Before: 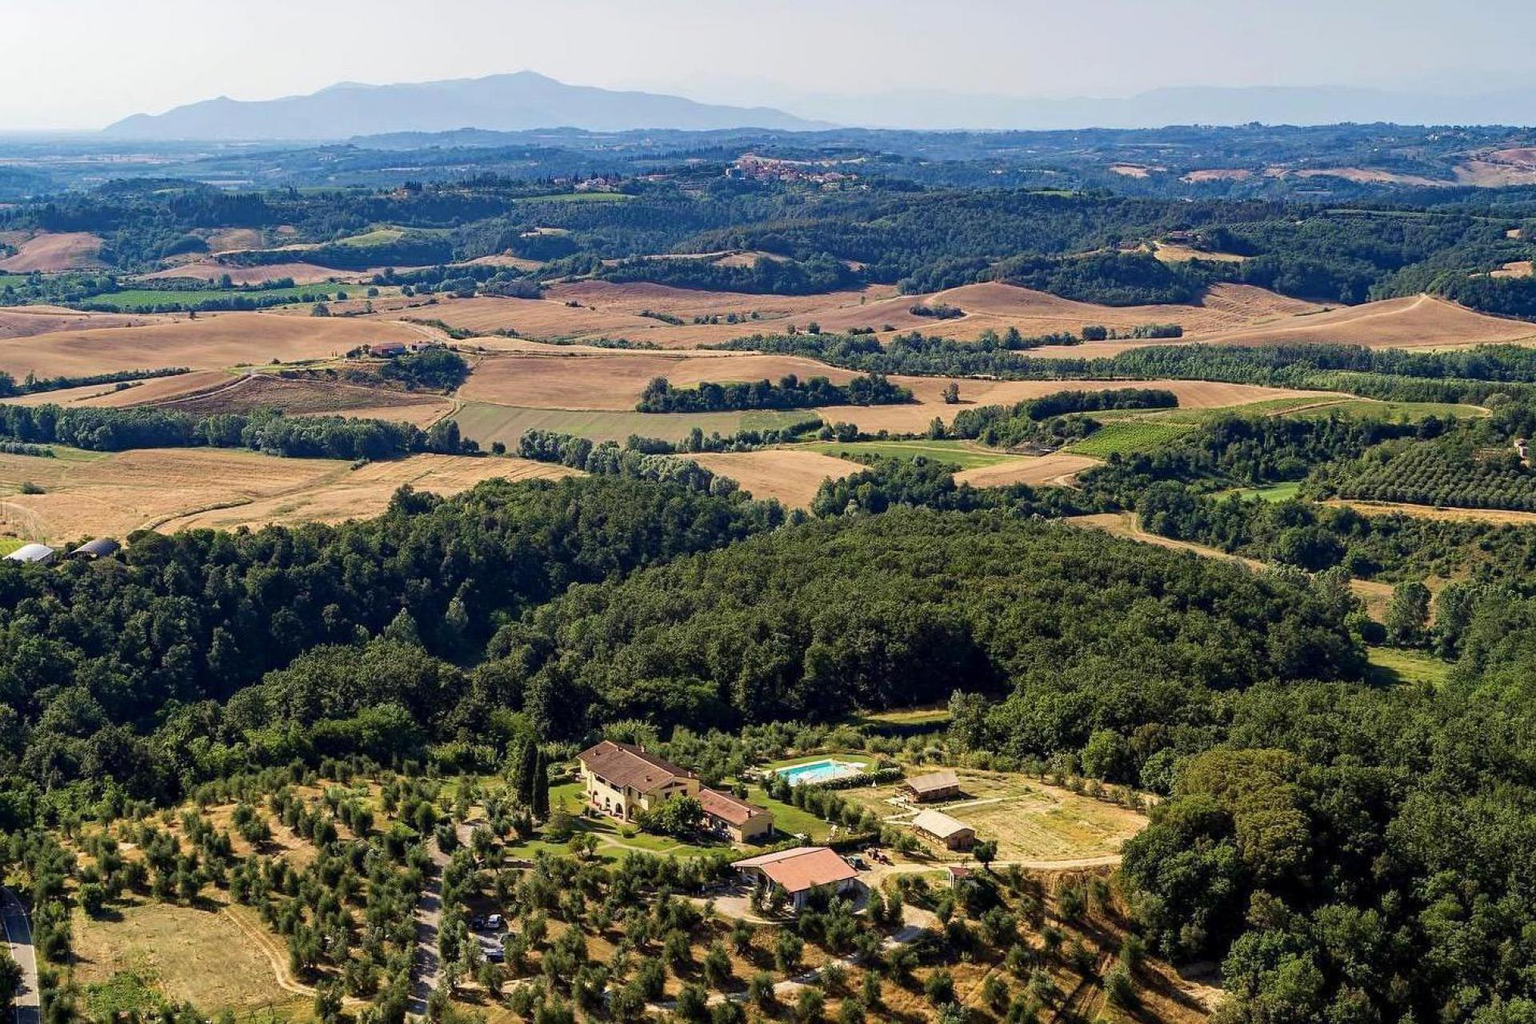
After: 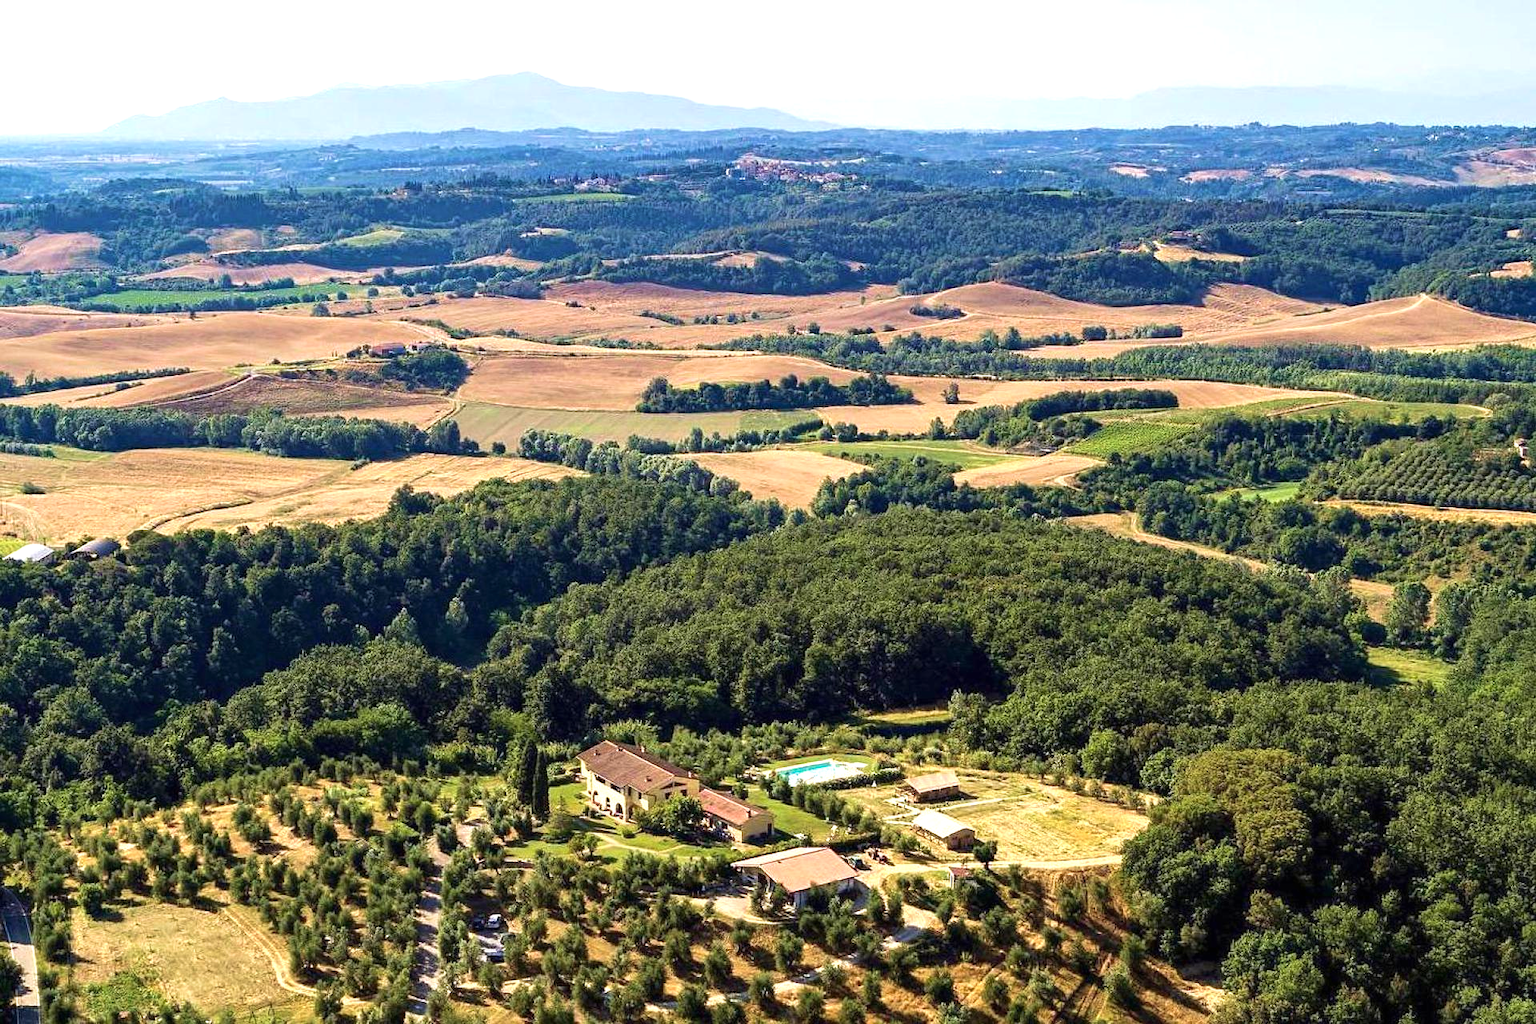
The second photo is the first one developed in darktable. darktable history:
exposure: black level correction 0, exposure 0.7 EV, compensate exposure bias true, compensate highlight preservation false
velvia: strength 17%
